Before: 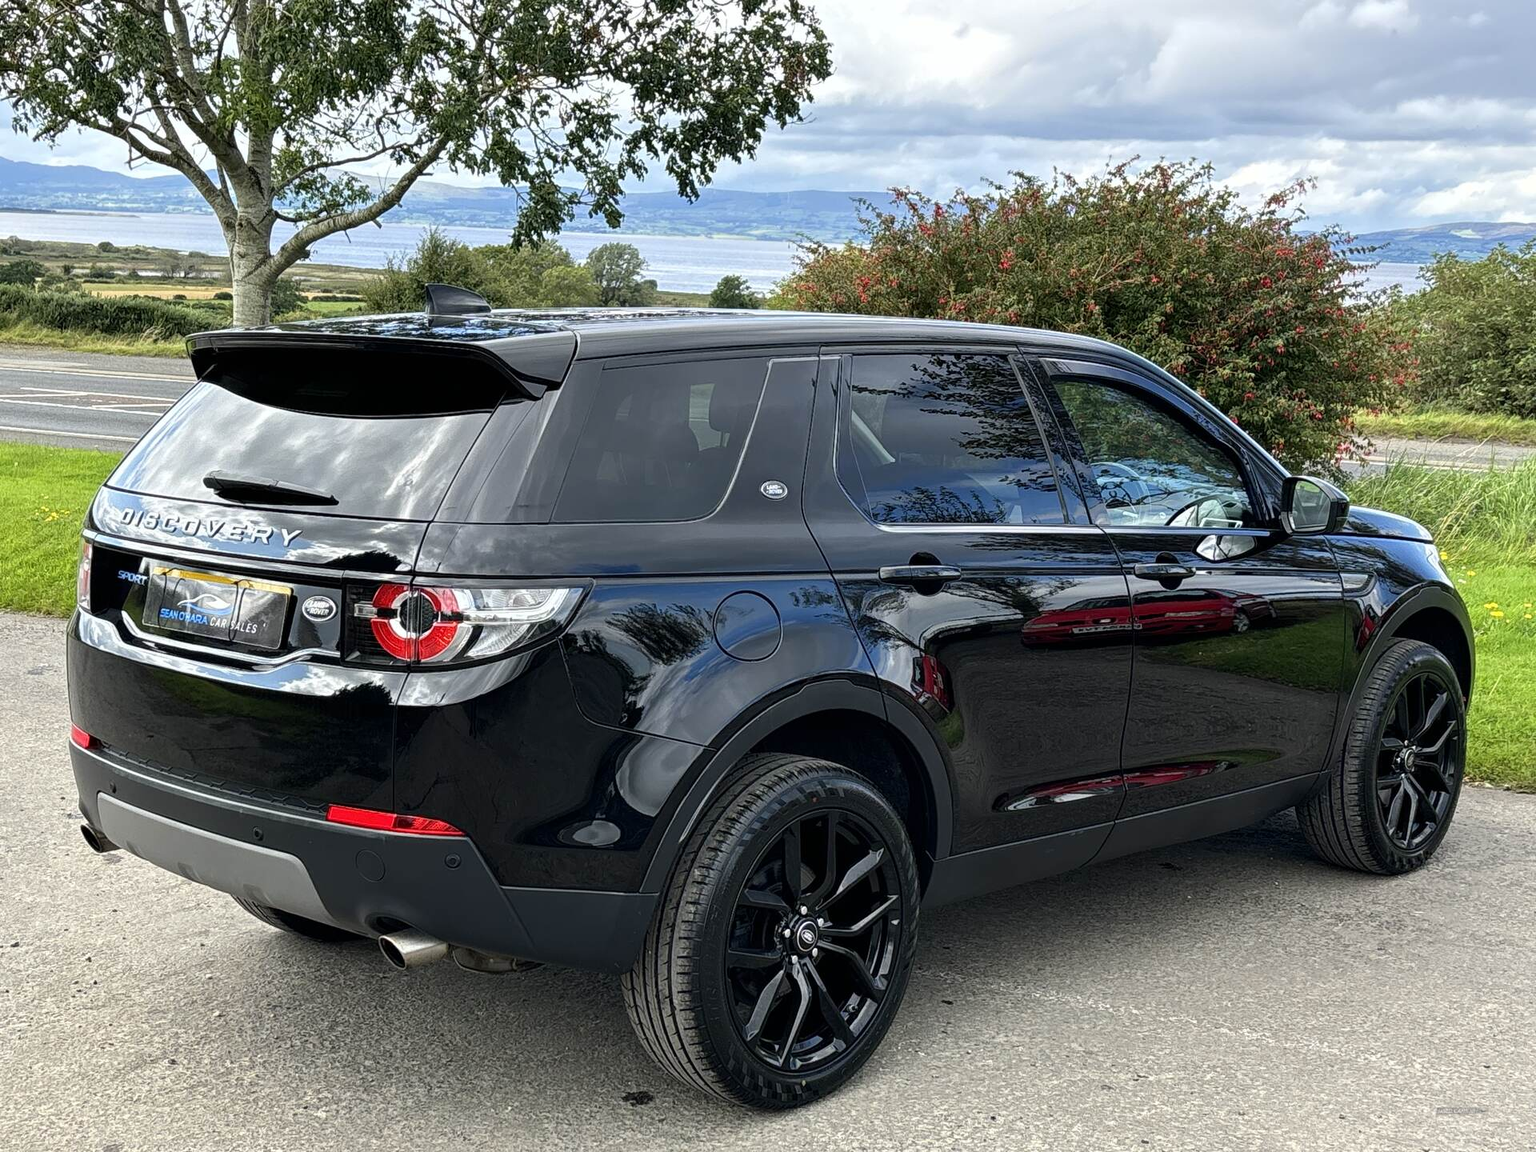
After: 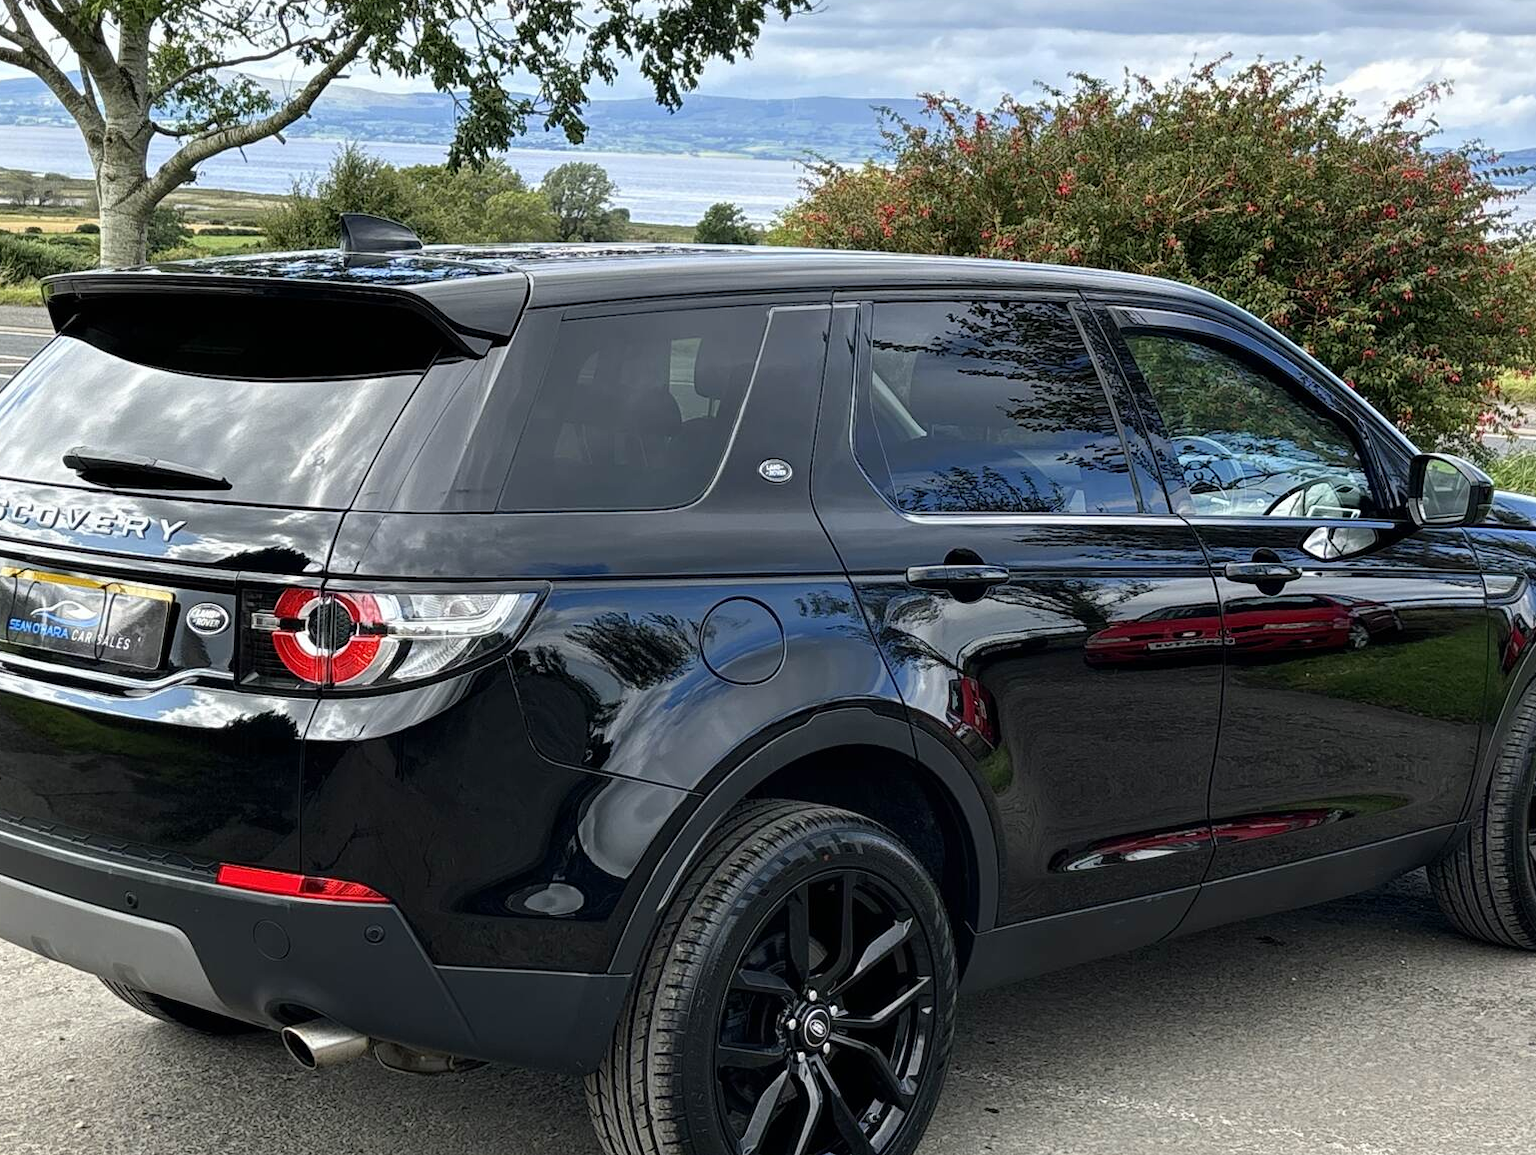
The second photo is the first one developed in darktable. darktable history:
crop and rotate: left 9.983%, top 9.833%, right 9.898%, bottom 9.796%
